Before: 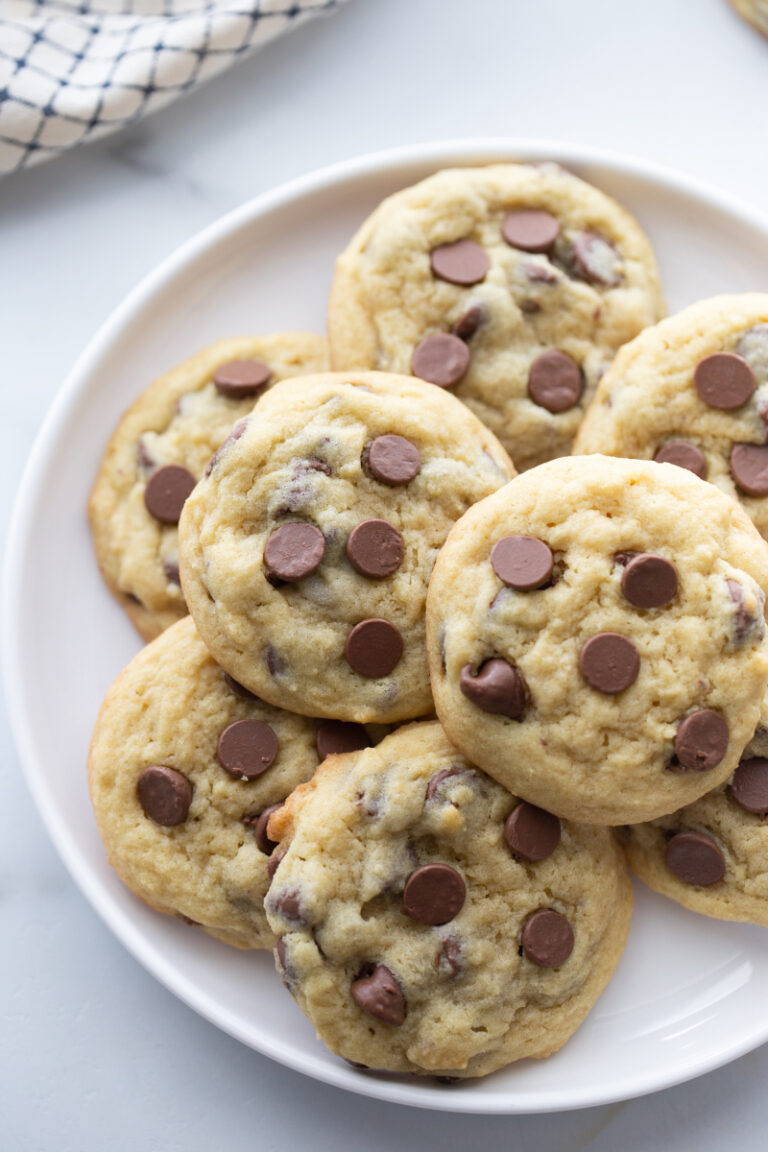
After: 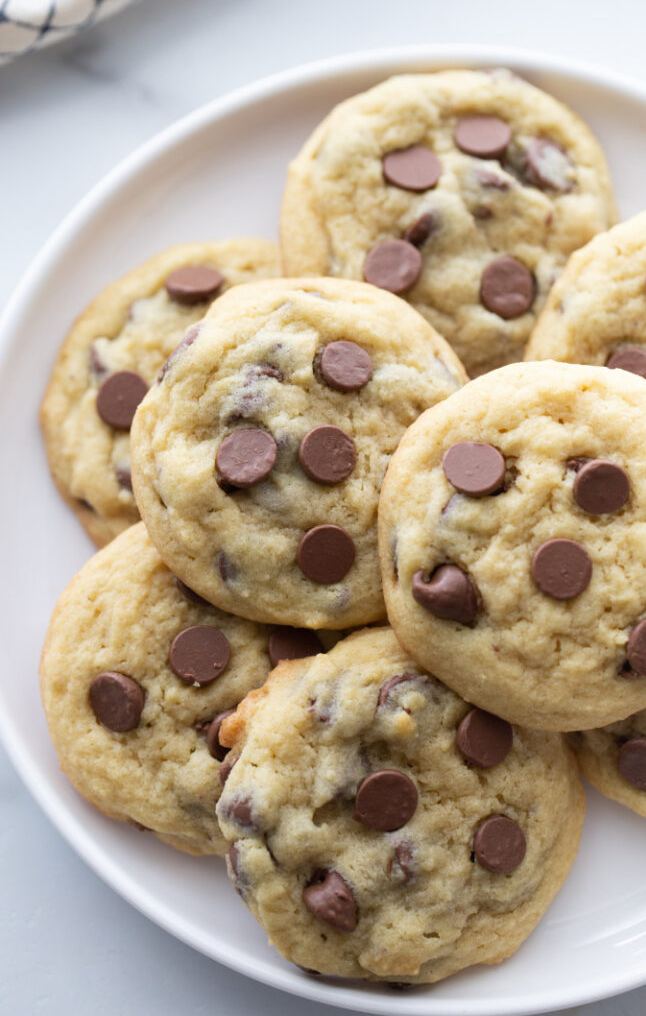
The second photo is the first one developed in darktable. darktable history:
crop: left 6.299%, top 8.185%, right 9.531%, bottom 3.604%
